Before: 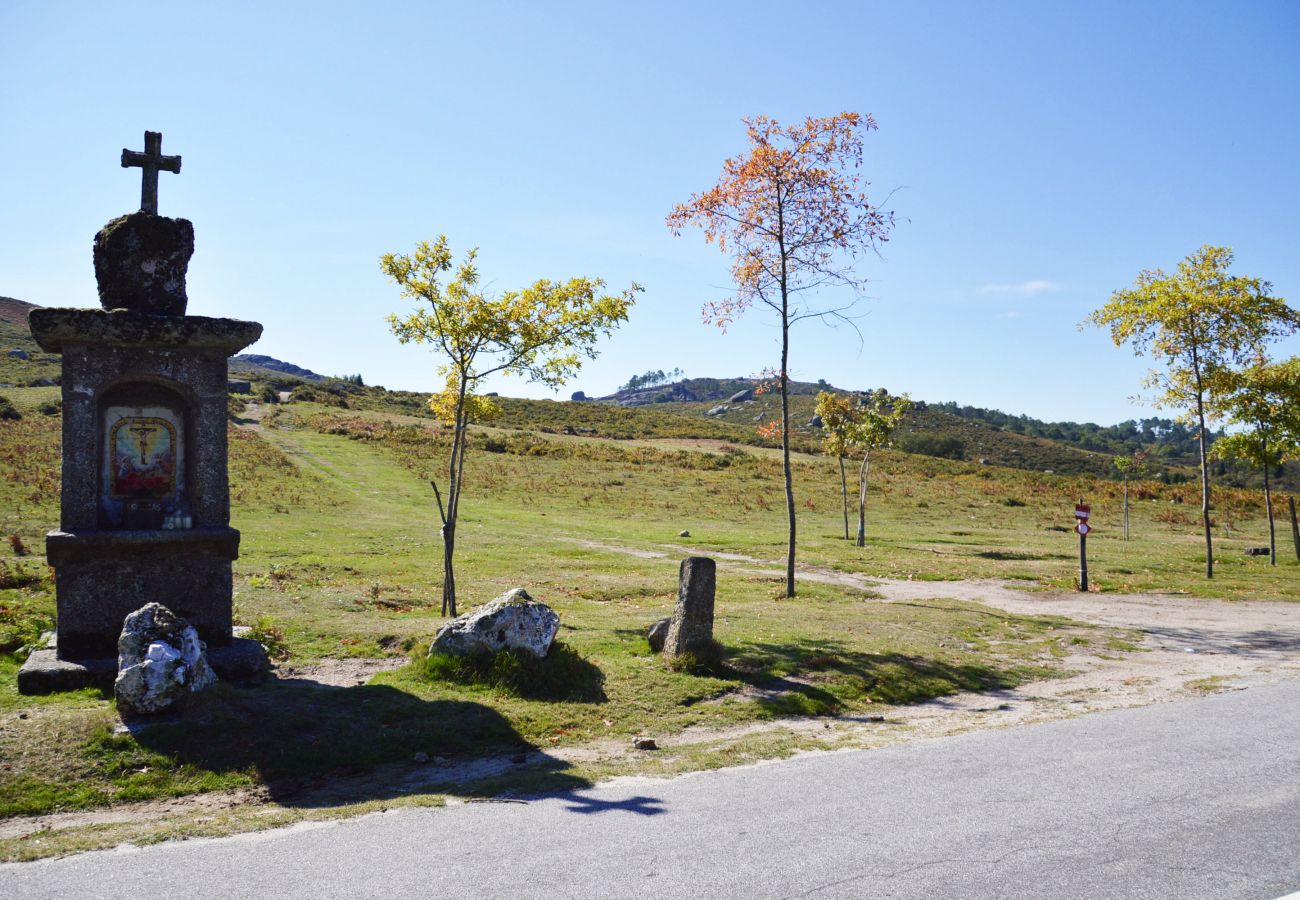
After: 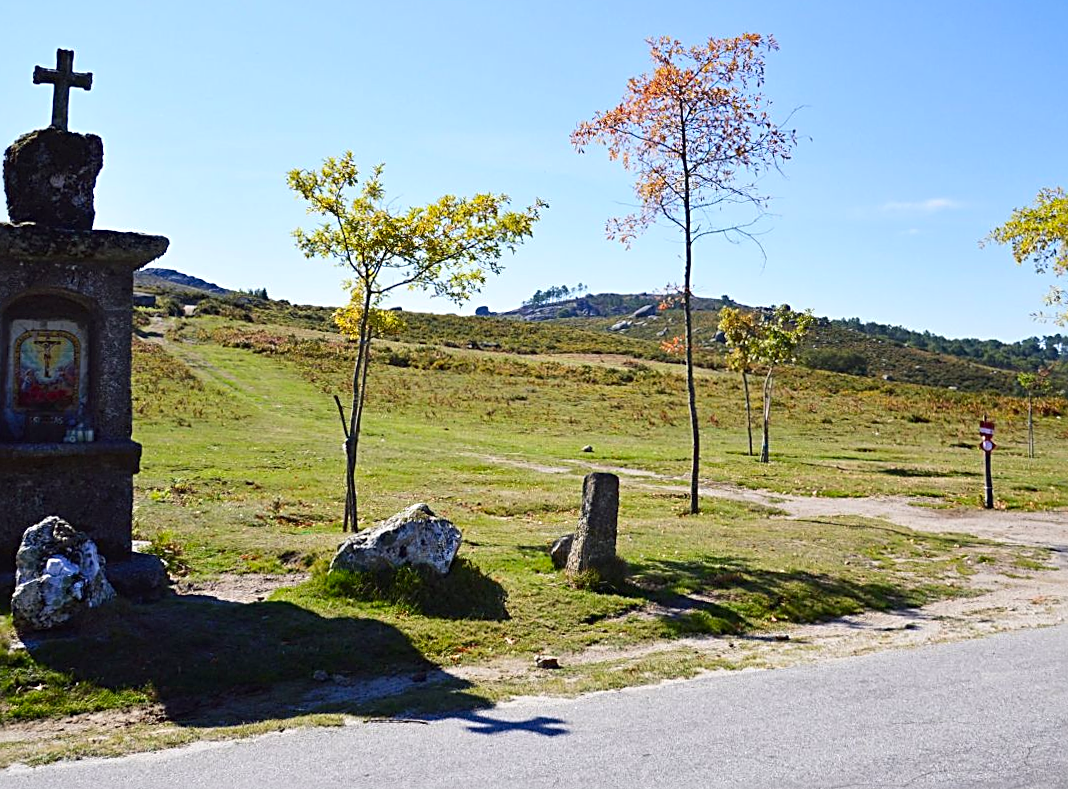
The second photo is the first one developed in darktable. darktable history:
contrast brightness saturation: contrast 0.08, saturation 0.2
sharpen: radius 2.531, amount 0.628
crop: left 6.446%, top 8.188%, right 9.538%, bottom 3.548%
rotate and perspective: rotation 0.226°, lens shift (vertical) -0.042, crop left 0.023, crop right 0.982, crop top 0.006, crop bottom 0.994
